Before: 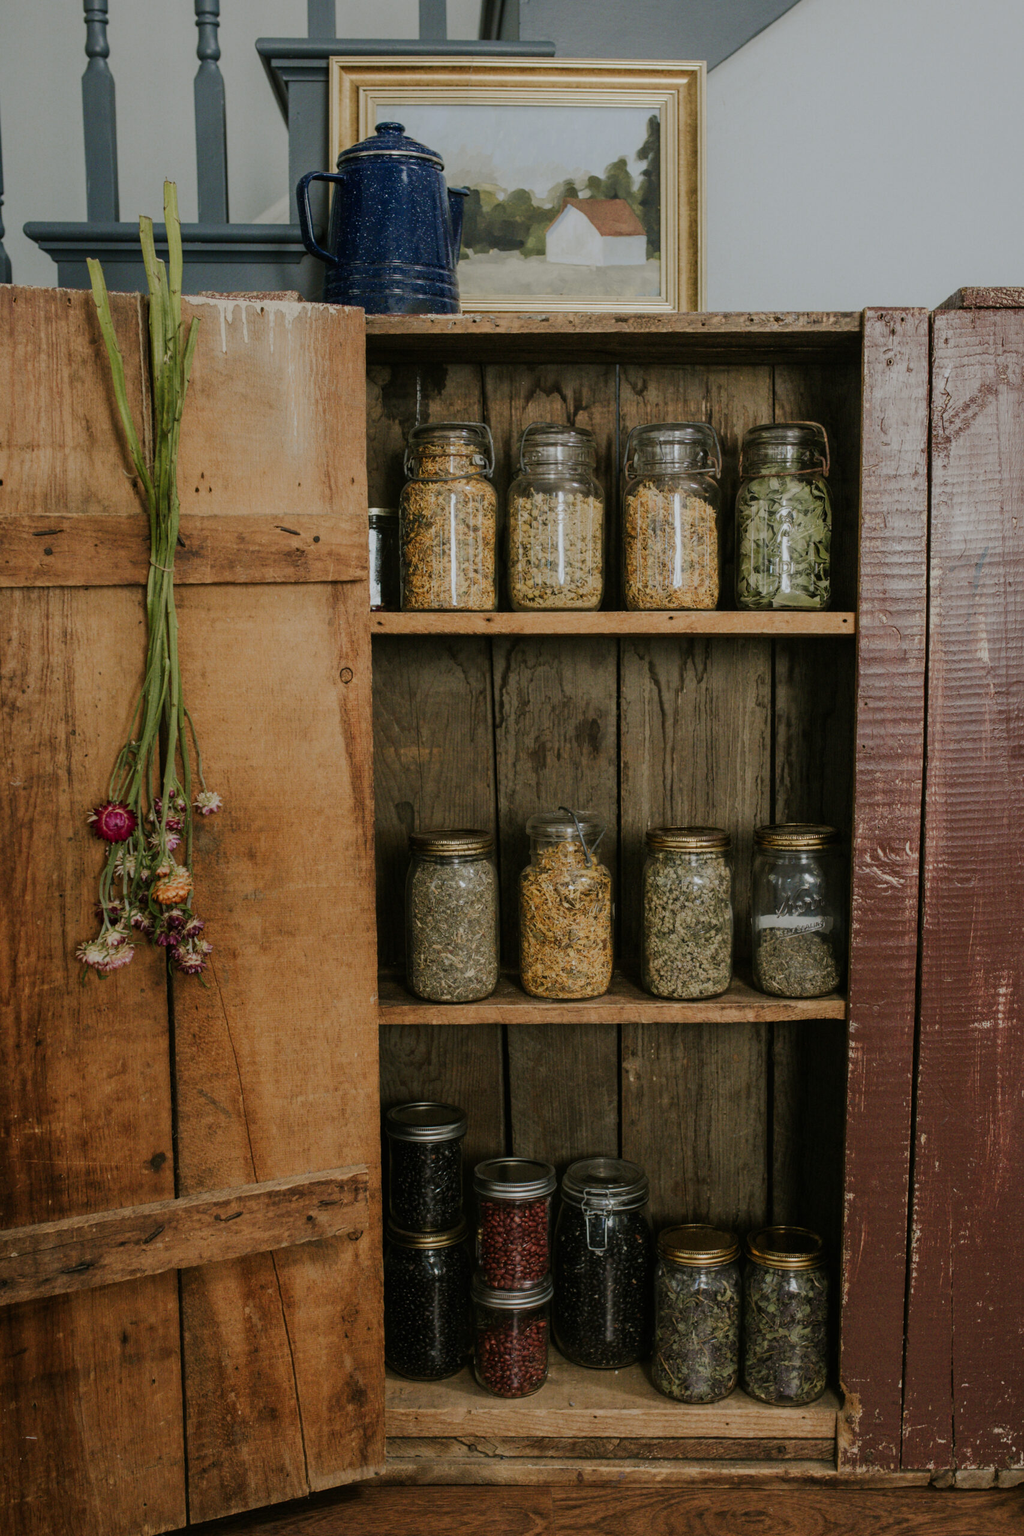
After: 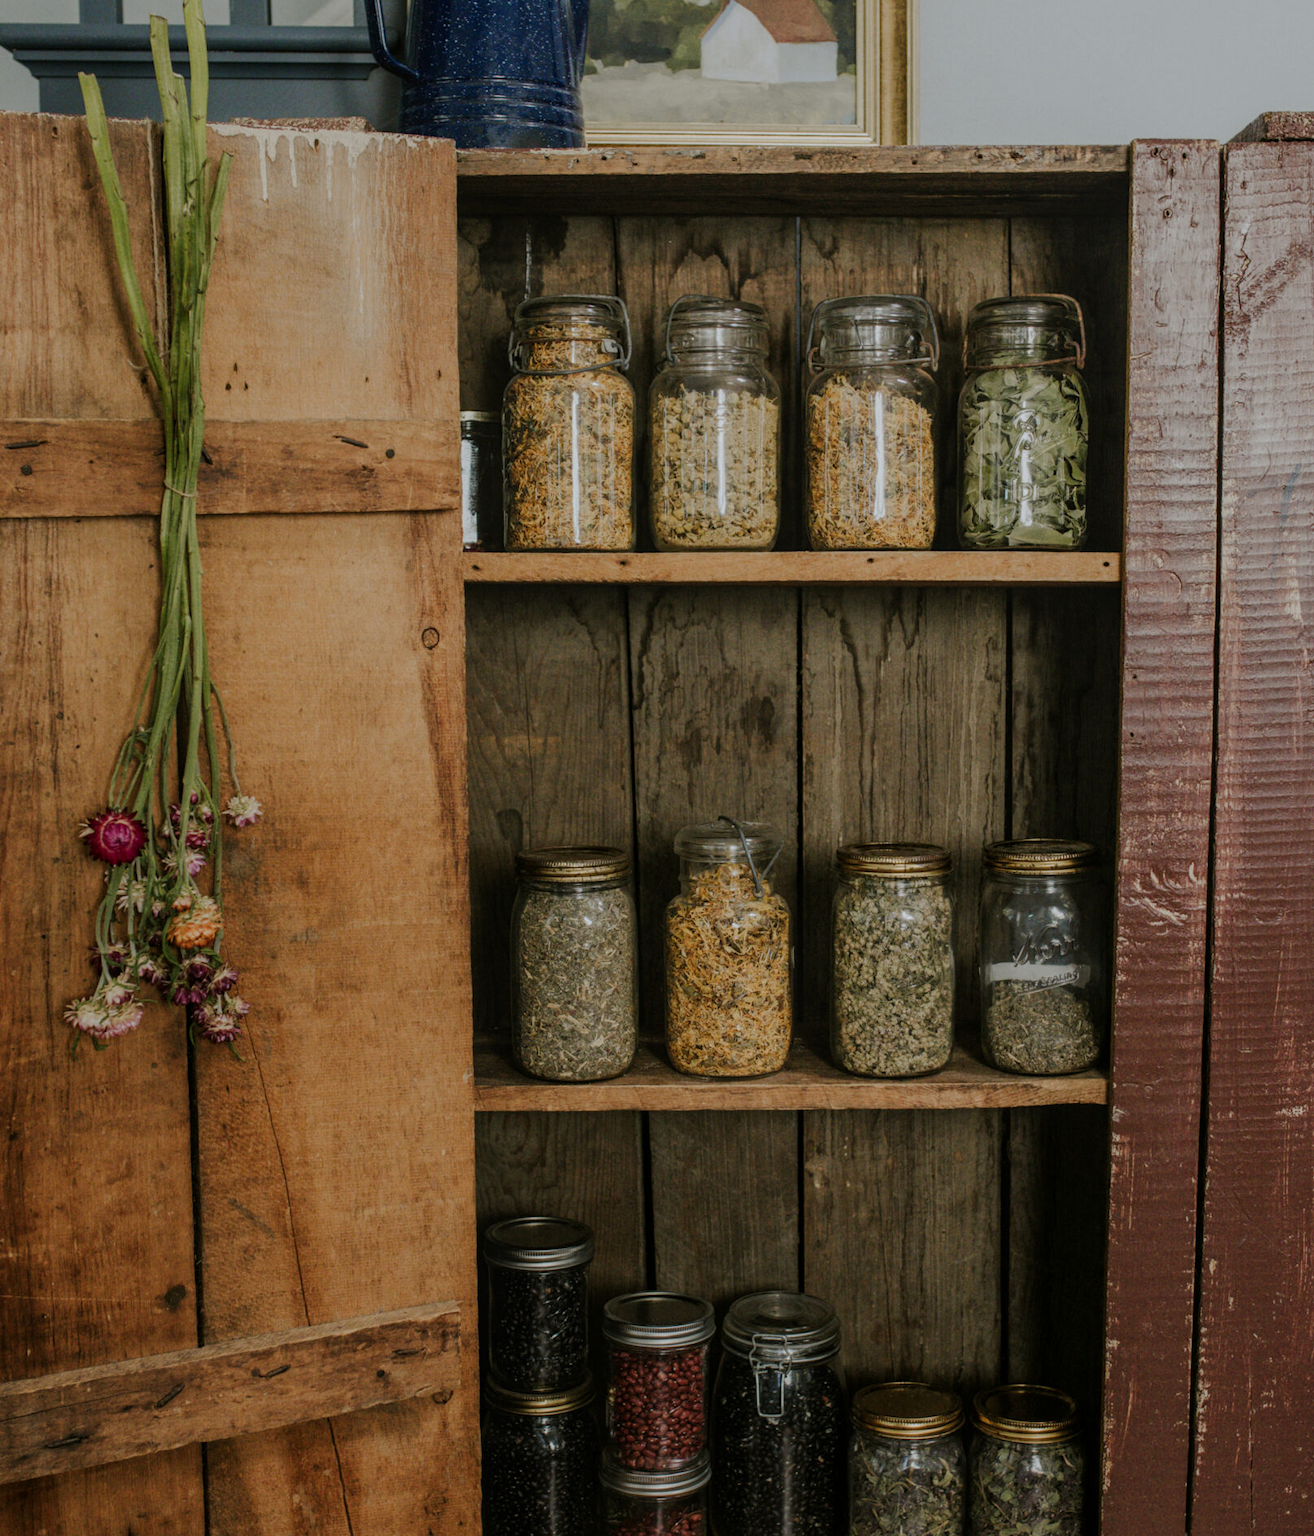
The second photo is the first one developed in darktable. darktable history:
exposure: exposure -0.013 EV, compensate highlight preservation false
local contrast: detail 110%
crop and rotate: left 2.86%, top 13.32%, right 2.377%, bottom 12.883%
